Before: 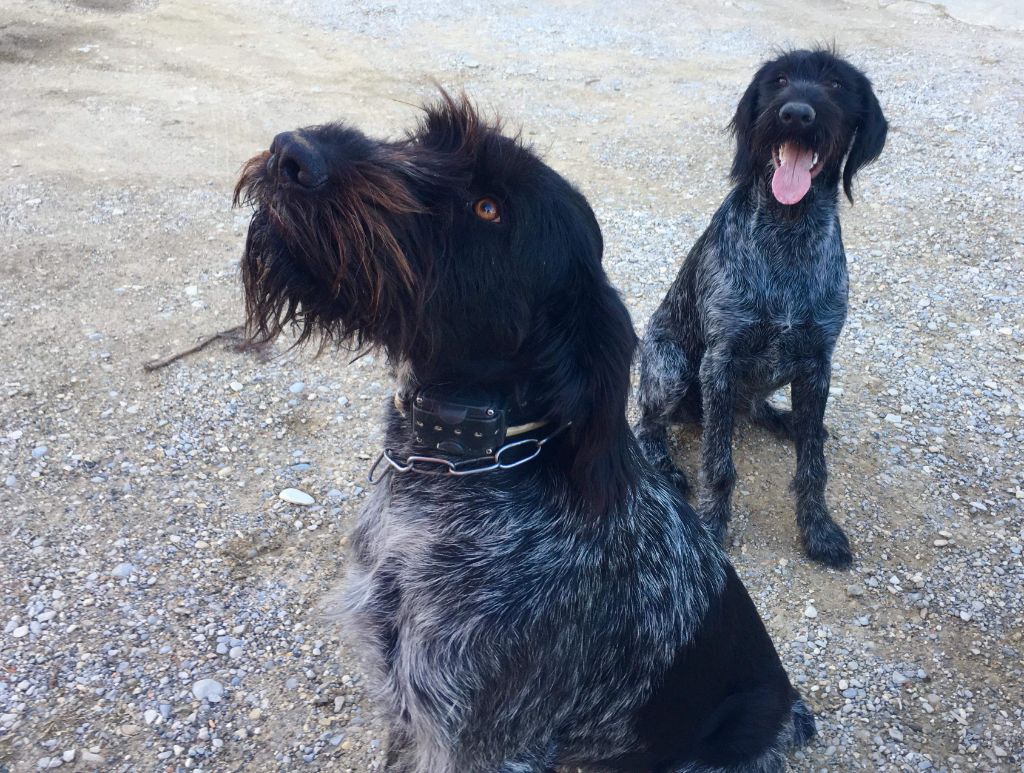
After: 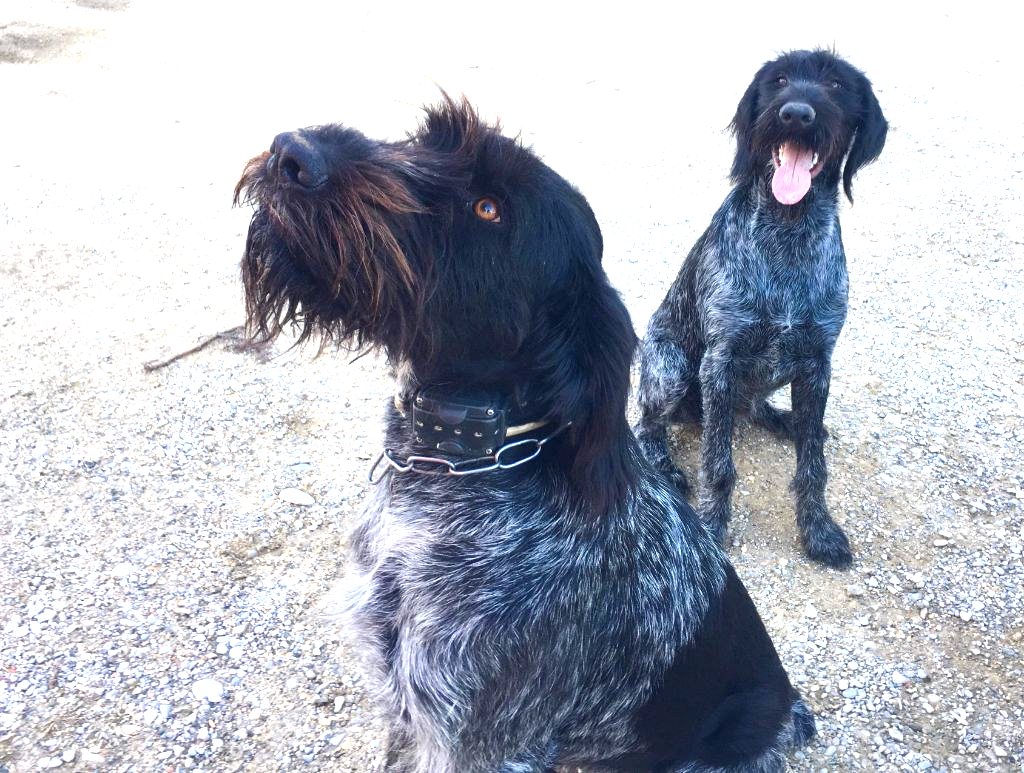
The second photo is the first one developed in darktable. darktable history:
exposure: exposure 1.154 EV, compensate highlight preservation false
